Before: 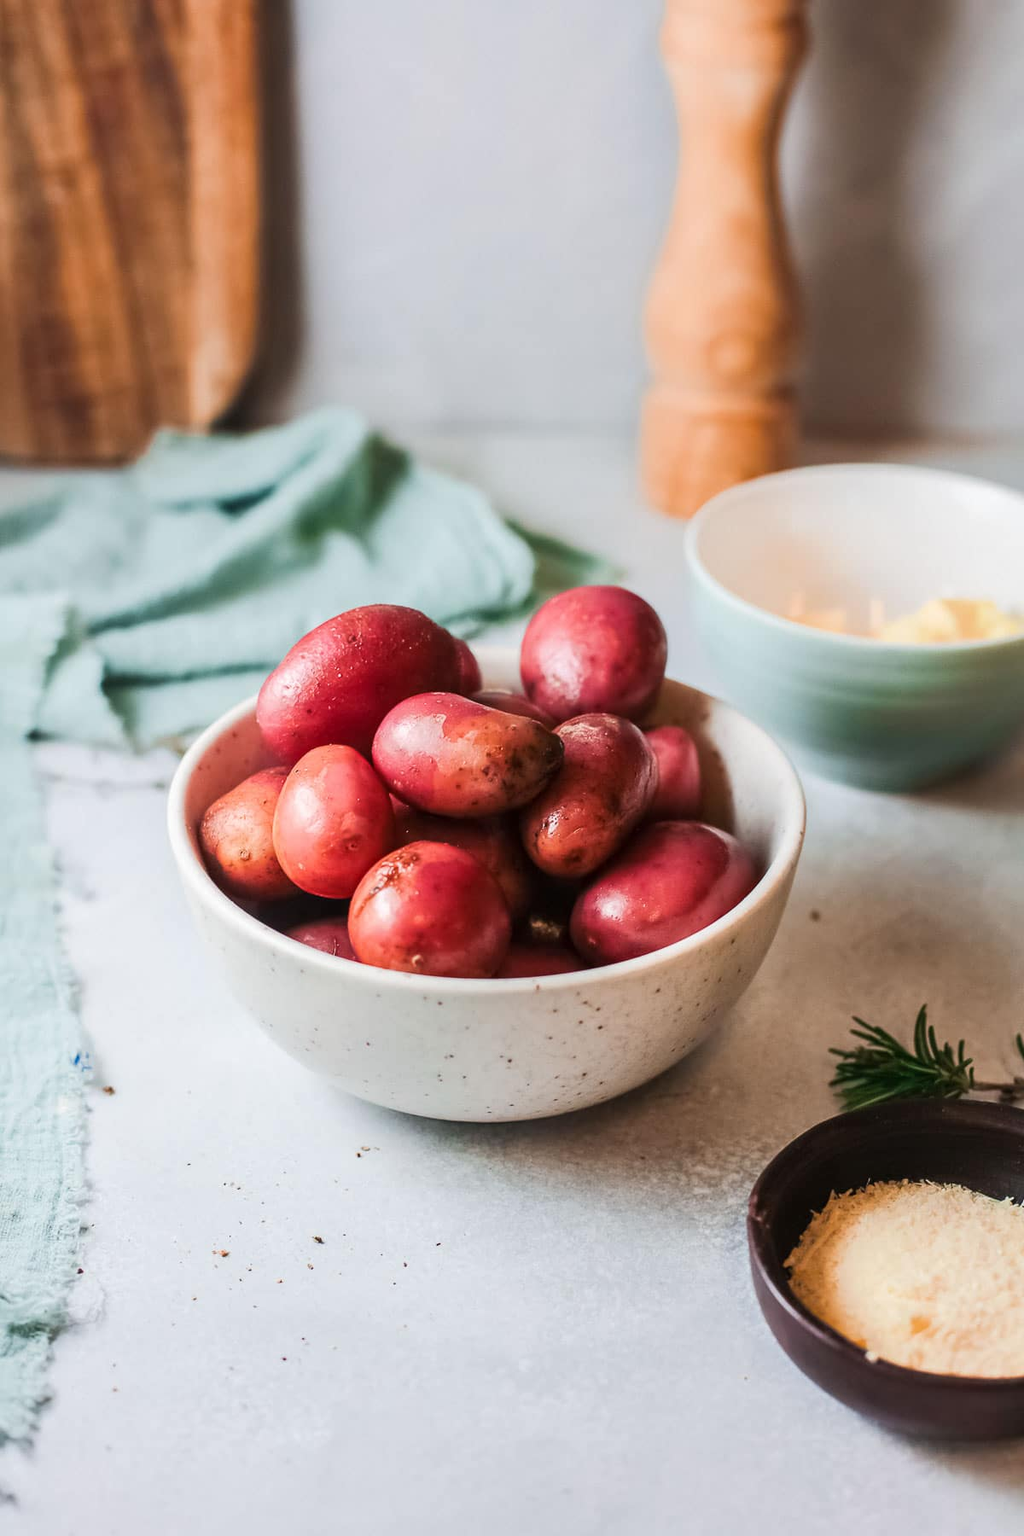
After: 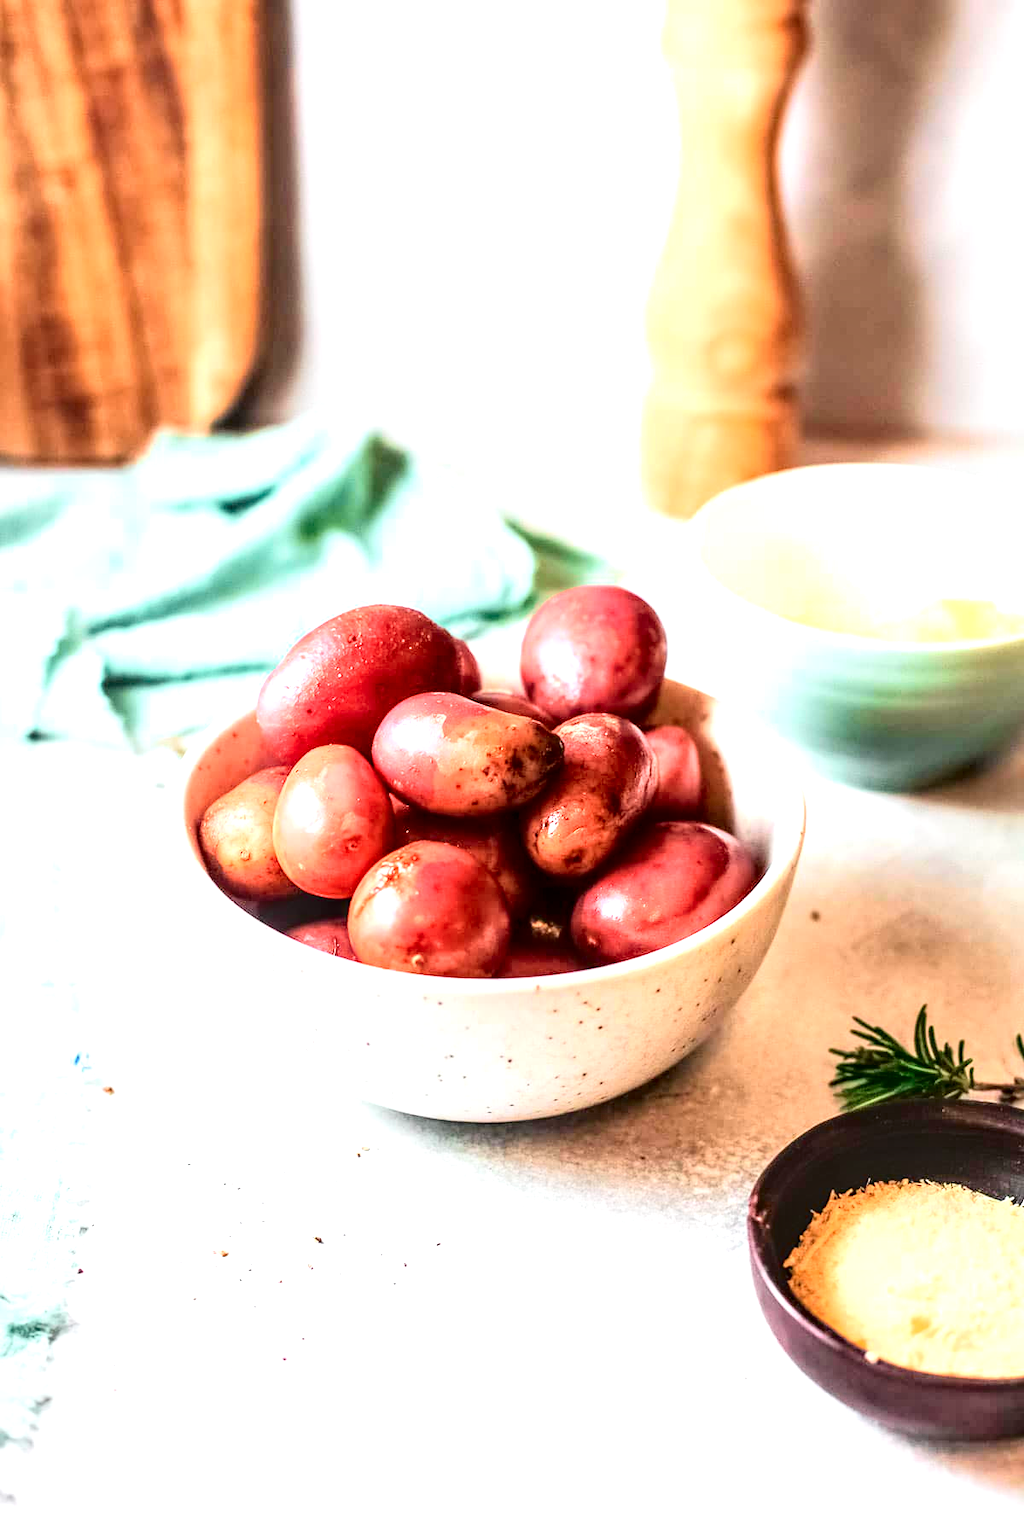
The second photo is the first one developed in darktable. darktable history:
local contrast: detail 150%
exposure: exposure 1.25 EV, compensate exposure bias true, compensate highlight preservation false
tone curve: curves: ch0 [(0, 0.014) (0.17, 0.099) (0.392, 0.438) (0.725, 0.828) (0.872, 0.918) (1, 0.981)]; ch1 [(0, 0) (0.402, 0.36) (0.489, 0.491) (0.5, 0.503) (0.515, 0.52) (0.545, 0.574) (0.615, 0.662) (0.701, 0.725) (1, 1)]; ch2 [(0, 0) (0.42, 0.458) (0.485, 0.499) (0.503, 0.503) (0.531, 0.542) (0.561, 0.594) (0.644, 0.694) (0.717, 0.753) (1, 0.991)], color space Lab, independent channels
